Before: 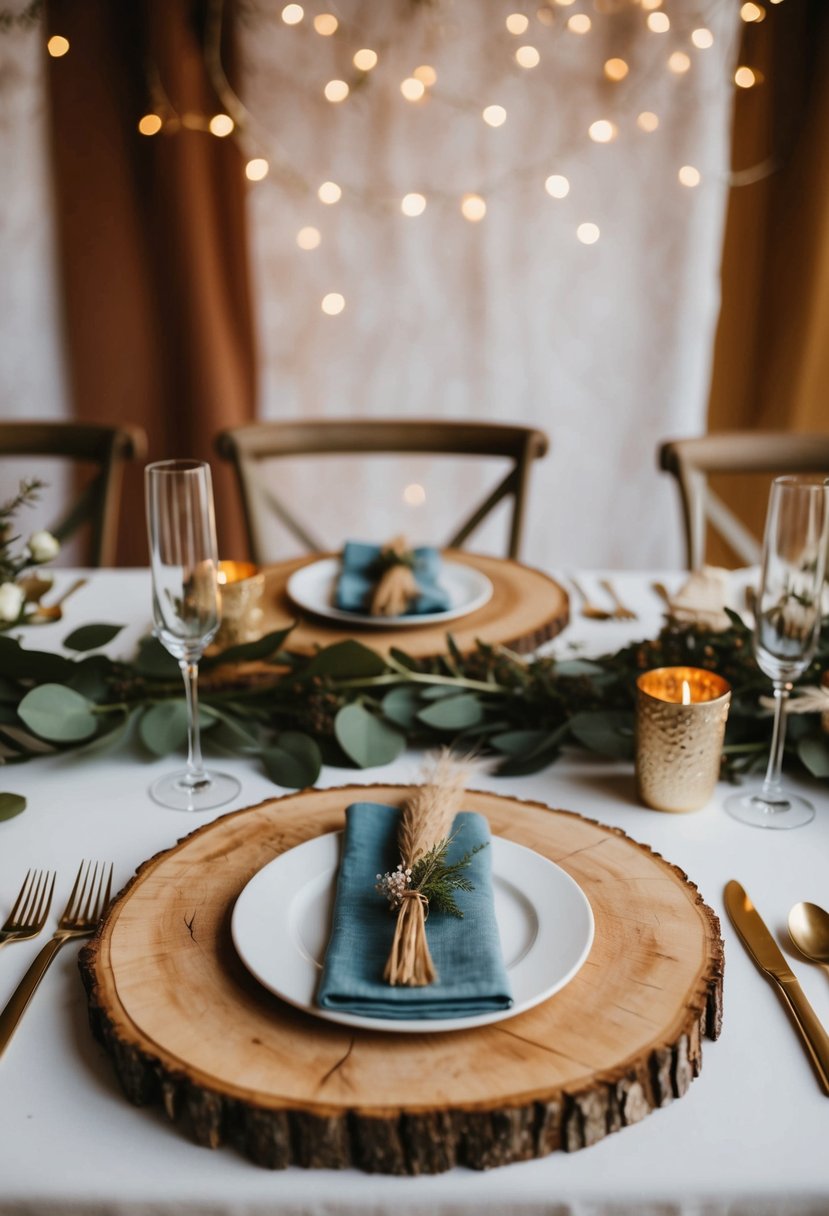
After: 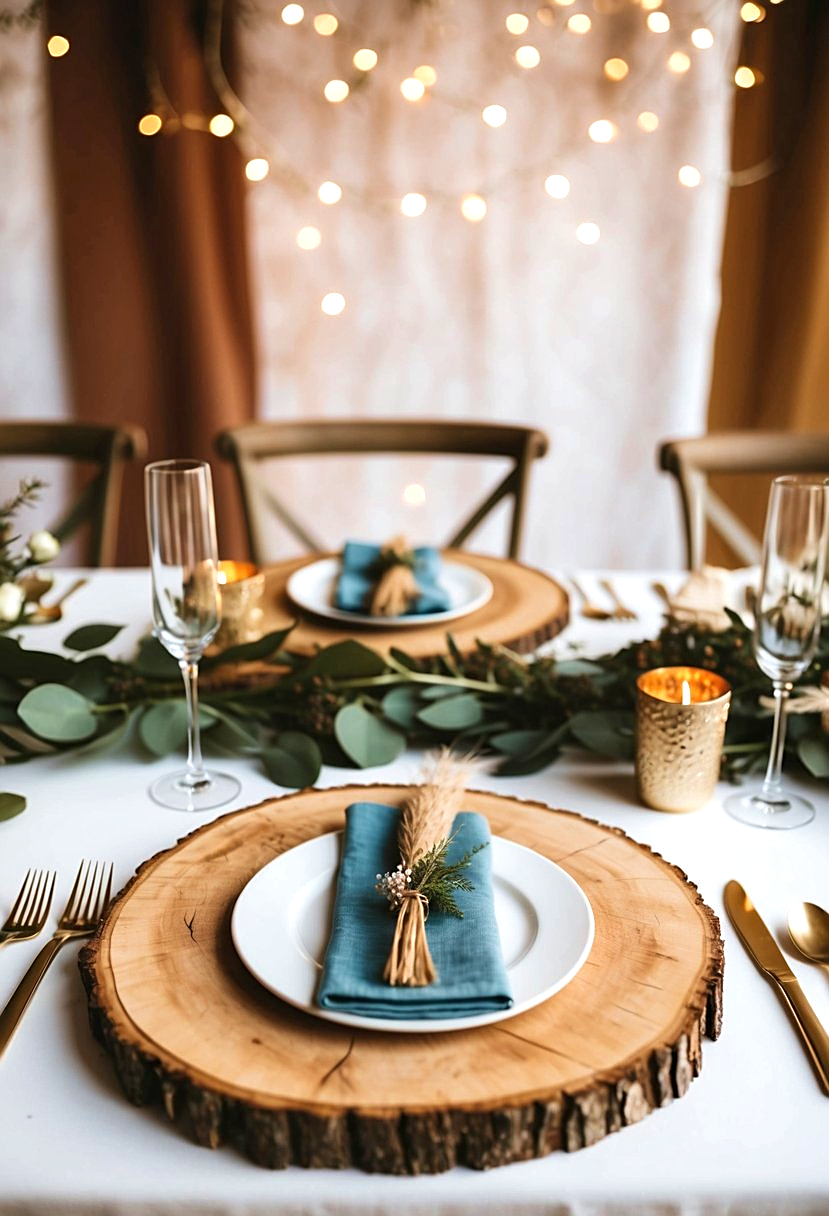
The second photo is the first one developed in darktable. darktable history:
sharpen: on, module defaults
velvia: on, module defaults
exposure: exposure 0.564 EV, compensate highlight preservation false
